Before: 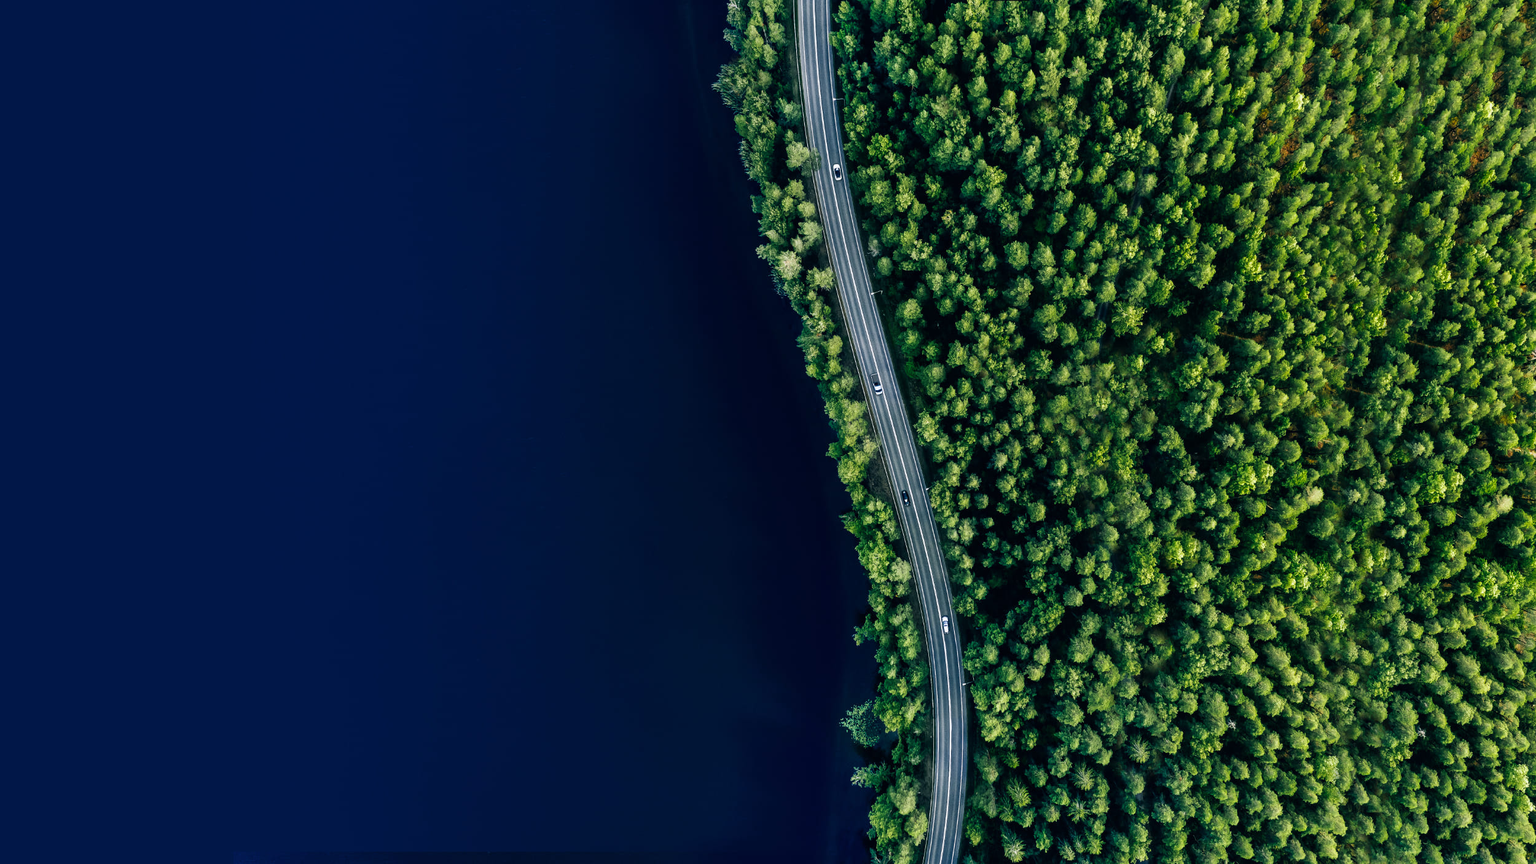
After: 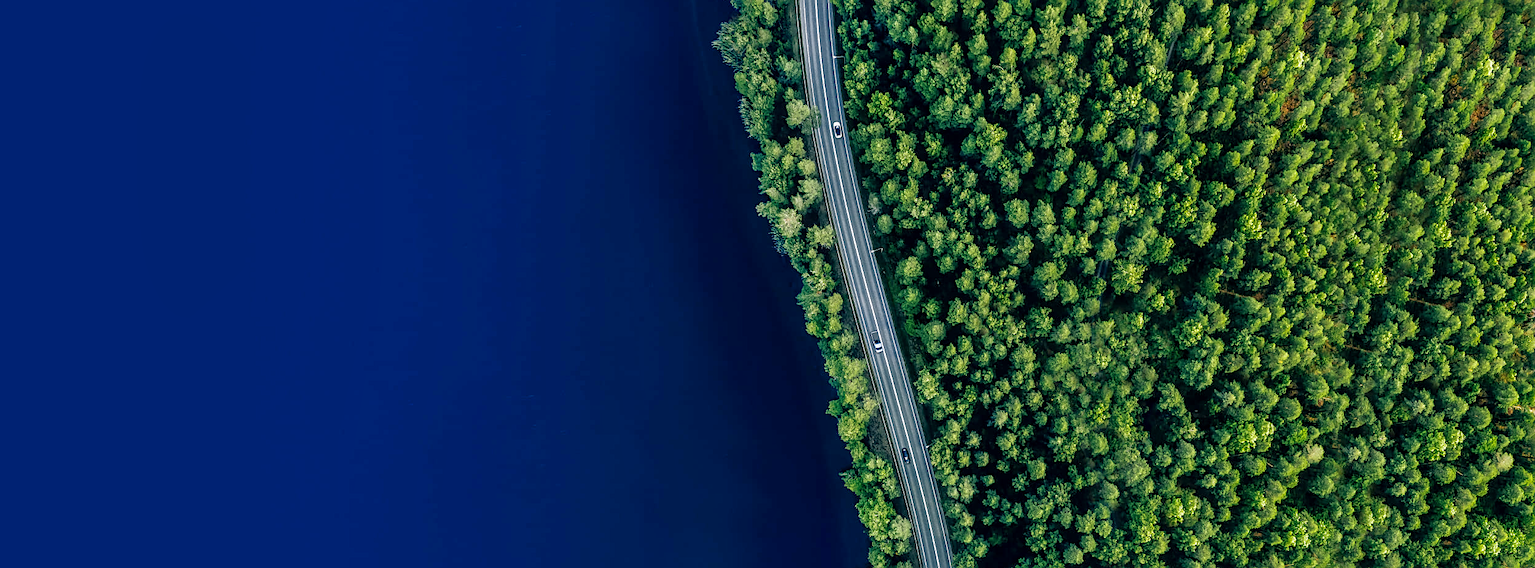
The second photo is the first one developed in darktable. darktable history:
local contrast: on, module defaults
sharpen: on, module defaults
shadows and highlights: on, module defaults
crop and rotate: top 4.928%, bottom 29.188%
